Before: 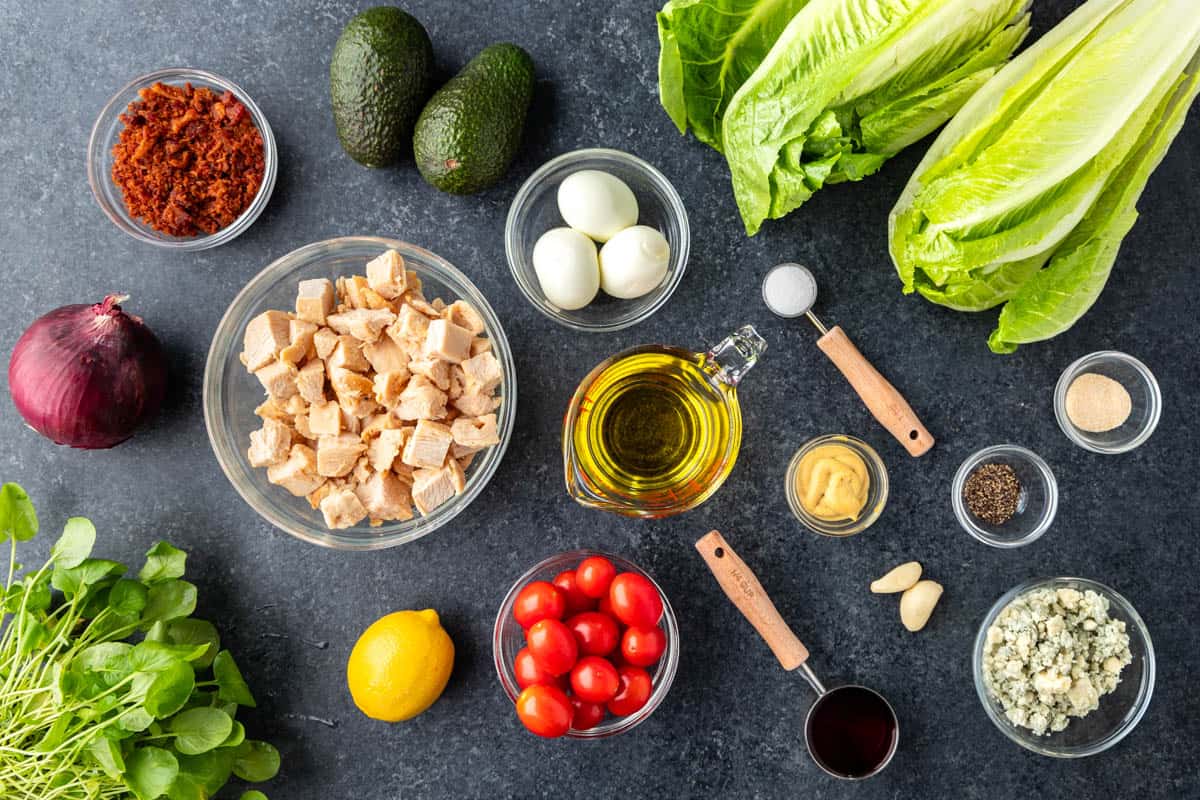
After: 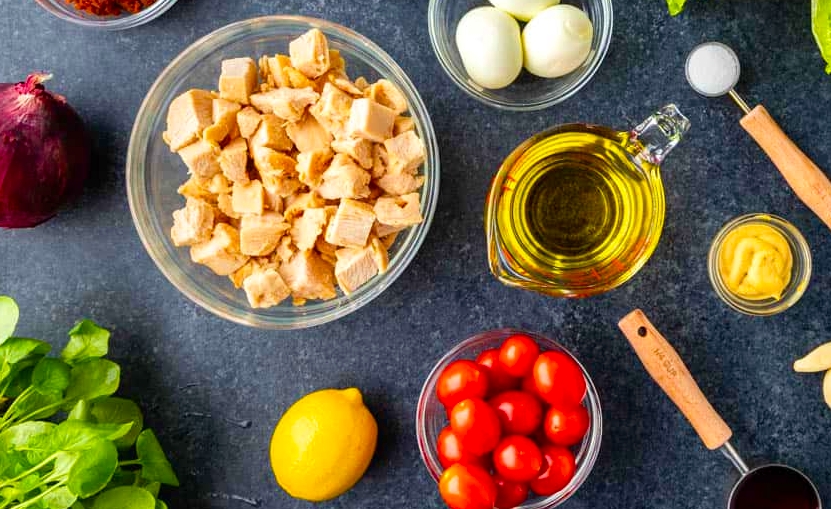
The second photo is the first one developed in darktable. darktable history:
crop: left 6.488%, top 27.668%, right 24.183%, bottom 8.656%
velvia: strength 51%, mid-tones bias 0.51
